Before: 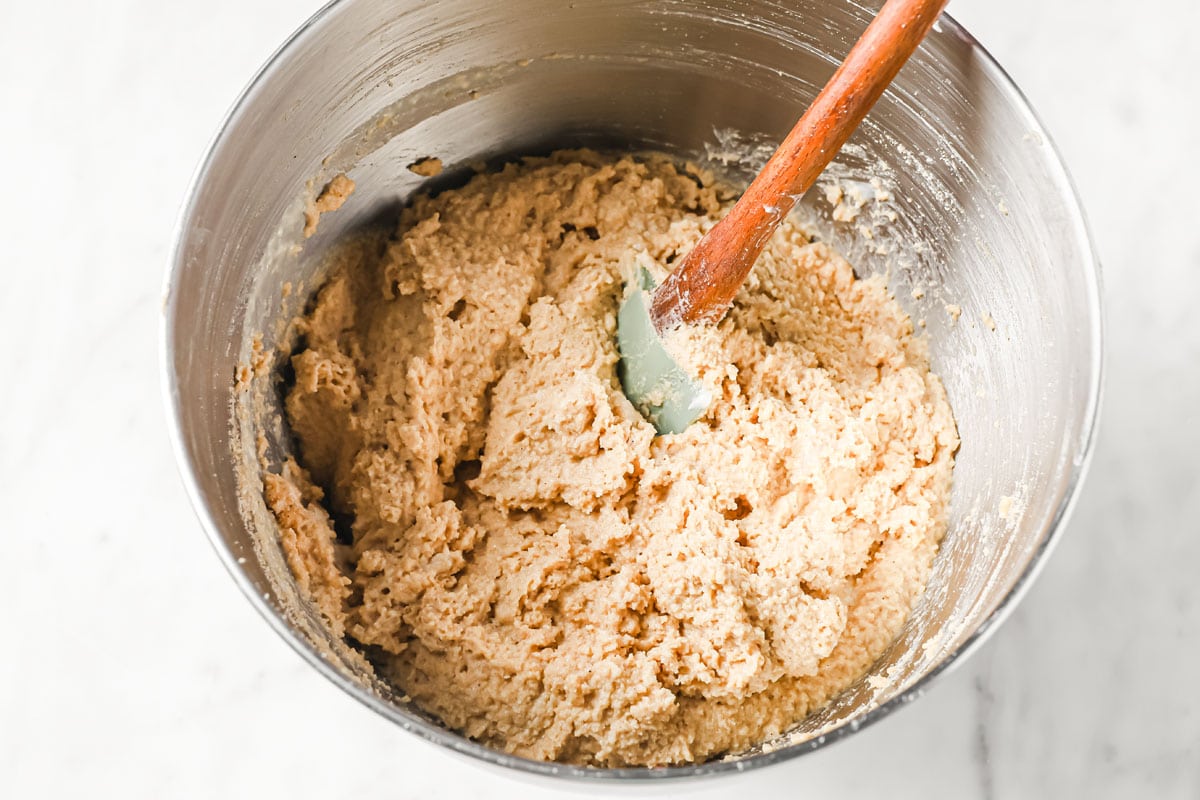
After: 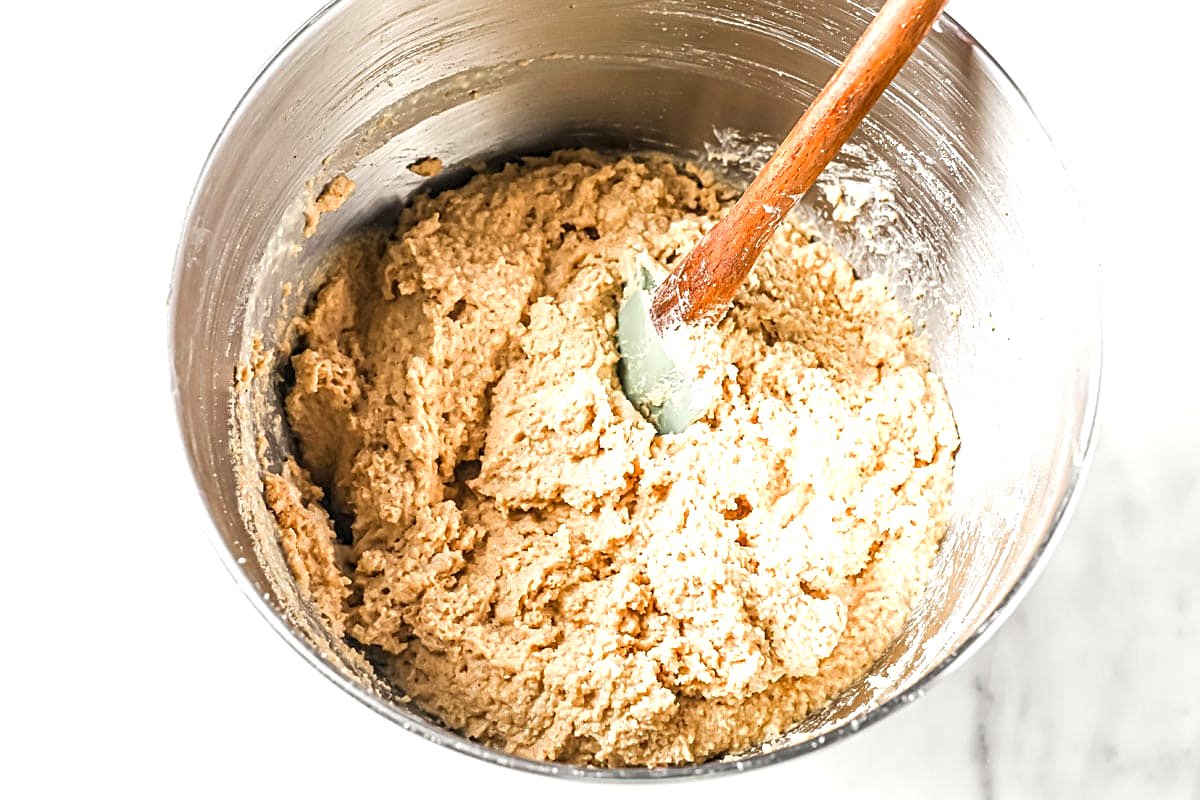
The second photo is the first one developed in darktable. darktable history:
local contrast: detail 130%
sharpen: on, module defaults
exposure: black level correction 0.001, exposure 0.5 EV, compensate exposure bias true, compensate highlight preservation false
